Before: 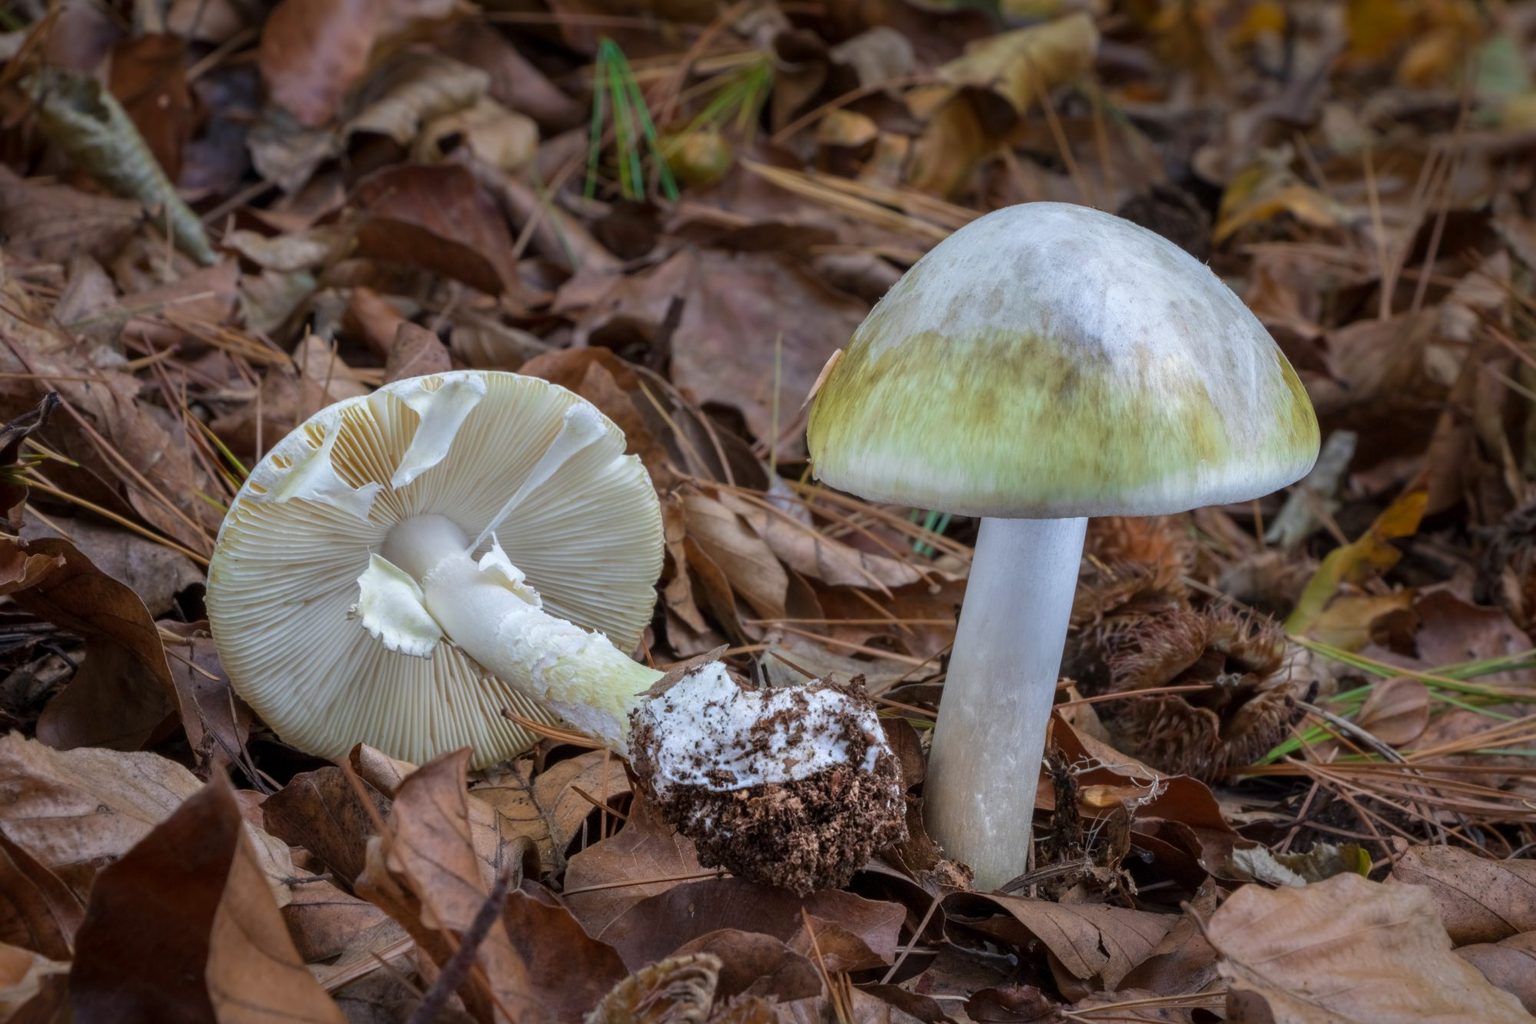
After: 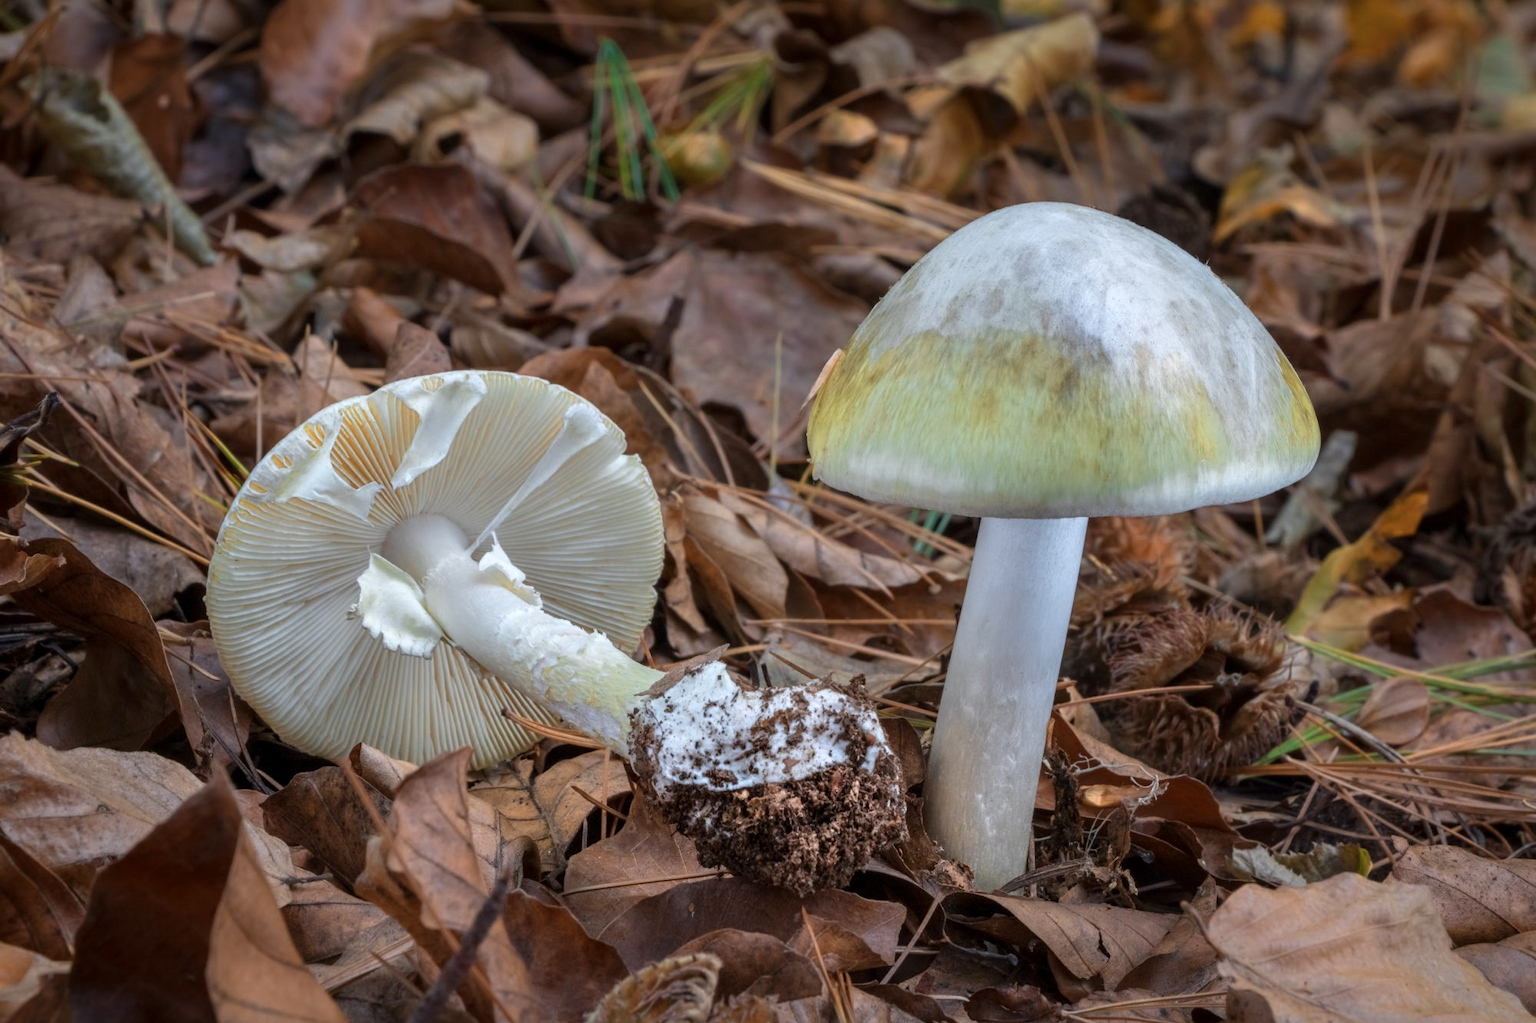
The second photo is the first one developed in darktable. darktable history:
white balance: emerald 1
color zones: curves: ch0 [(0.018, 0.548) (0.197, 0.654) (0.425, 0.447) (0.605, 0.658) (0.732, 0.579)]; ch1 [(0.105, 0.531) (0.224, 0.531) (0.386, 0.39) (0.618, 0.456) (0.732, 0.456) (0.956, 0.421)]; ch2 [(0.039, 0.583) (0.215, 0.465) (0.399, 0.544) (0.465, 0.548) (0.614, 0.447) (0.724, 0.43) (0.882, 0.623) (0.956, 0.632)]
